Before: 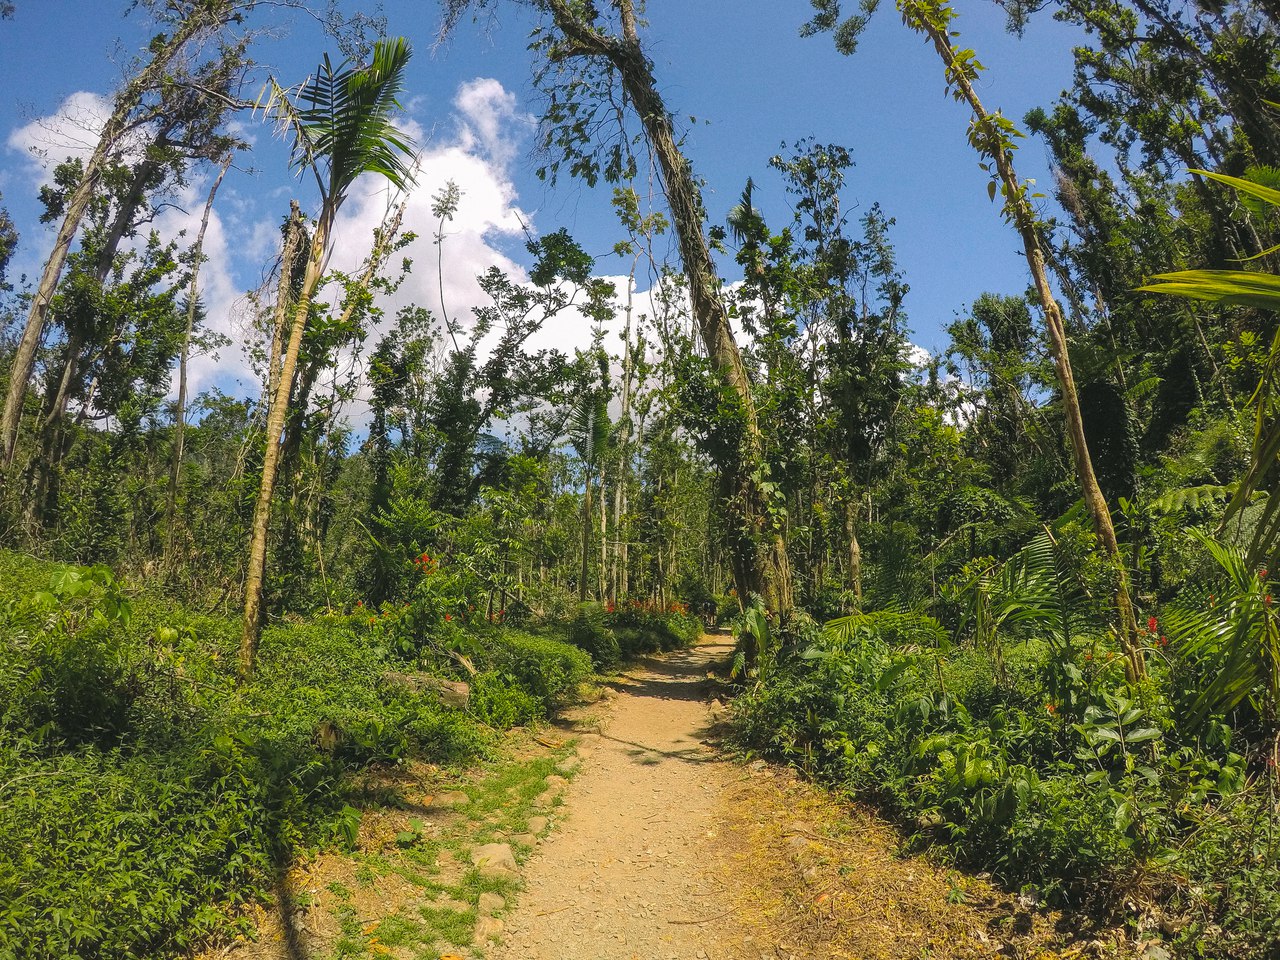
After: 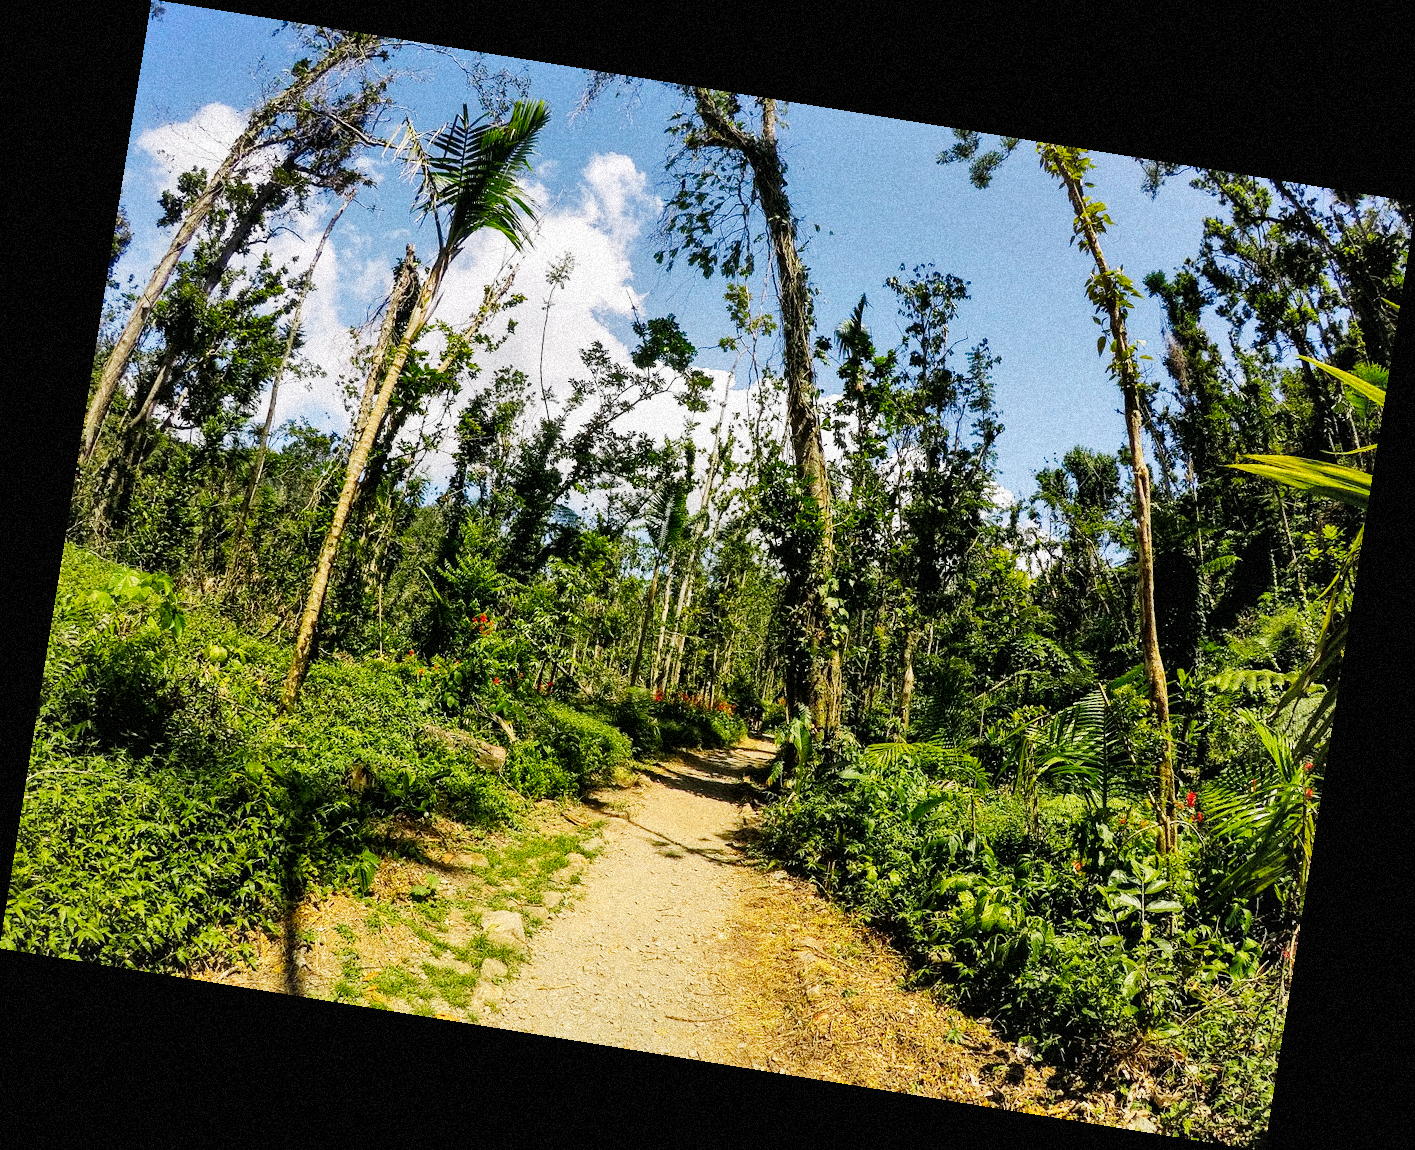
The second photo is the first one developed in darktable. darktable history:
rotate and perspective: rotation 9.12°, automatic cropping off
grain: coarseness 9.38 ISO, strength 34.99%, mid-tones bias 0%
tone curve: curves: ch0 [(0, 0) (0.004, 0.001) (0.02, 0.008) (0.218, 0.218) (0.664, 0.774) (0.832, 0.914) (1, 1)], preserve colors none
shadows and highlights: shadows 37.27, highlights -28.18, soften with gaussian
local contrast: mode bilateral grid, contrast 25, coarseness 60, detail 151%, midtone range 0.2
sigmoid: skew -0.2, preserve hue 0%, red attenuation 0.1, red rotation 0.035, green attenuation 0.1, green rotation -0.017, blue attenuation 0.15, blue rotation -0.052, base primaries Rec2020
